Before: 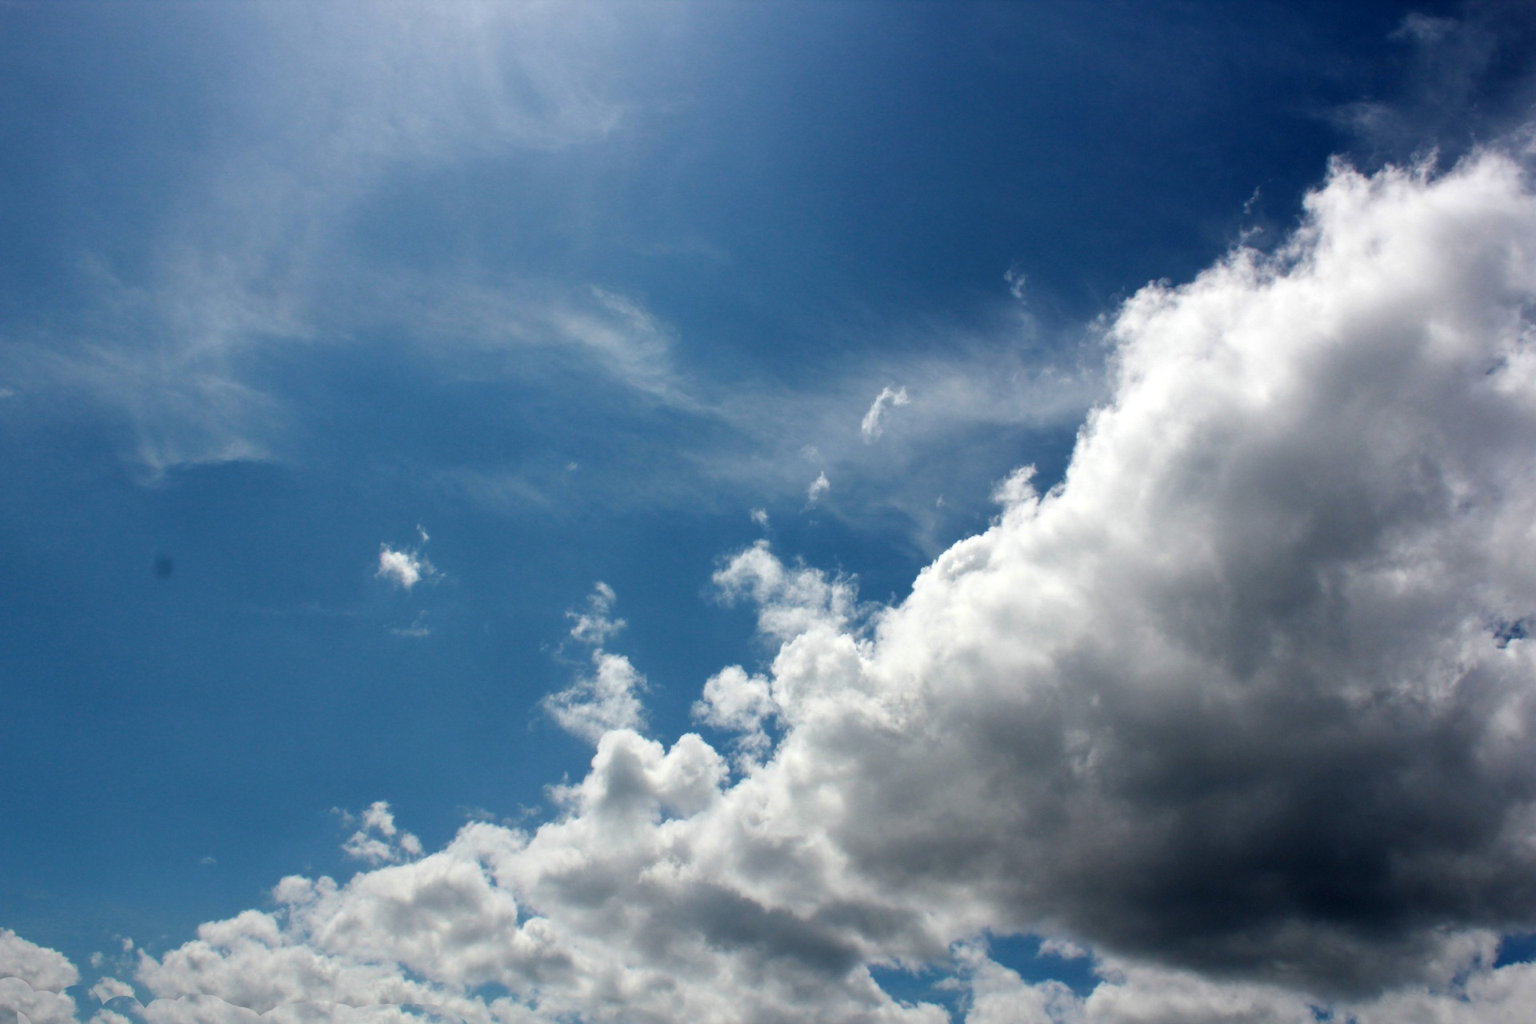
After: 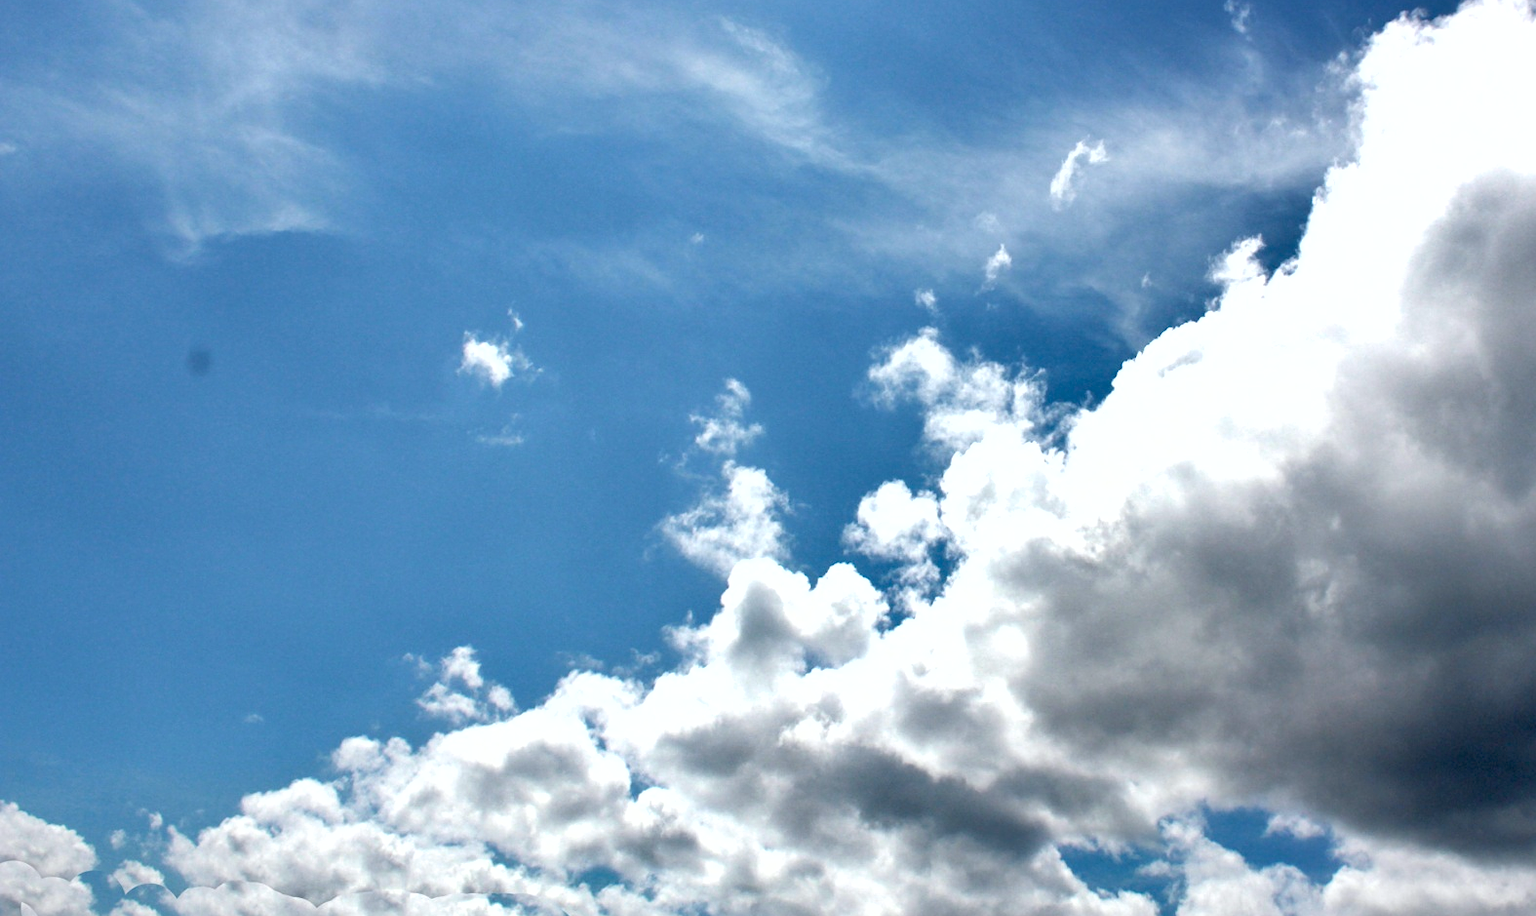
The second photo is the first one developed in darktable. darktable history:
tone equalizer: on, module defaults
exposure: black level correction 0.01, exposure 1 EV, compensate highlight preservation false
shadows and highlights: low approximation 0.01, soften with gaussian
color zones: curves: ch2 [(0, 0.5) (0.143, 0.517) (0.286, 0.571) (0.429, 0.522) (0.571, 0.5) (0.714, 0.5) (0.857, 0.5) (1, 0.5)]
white balance: red 0.988, blue 1.017
sharpen: amount 0.2
color balance: lift [1.01, 1, 1, 1], gamma [1.097, 1, 1, 1], gain [0.85, 1, 1, 1]
crop: top 26.531%, right 17.959%
